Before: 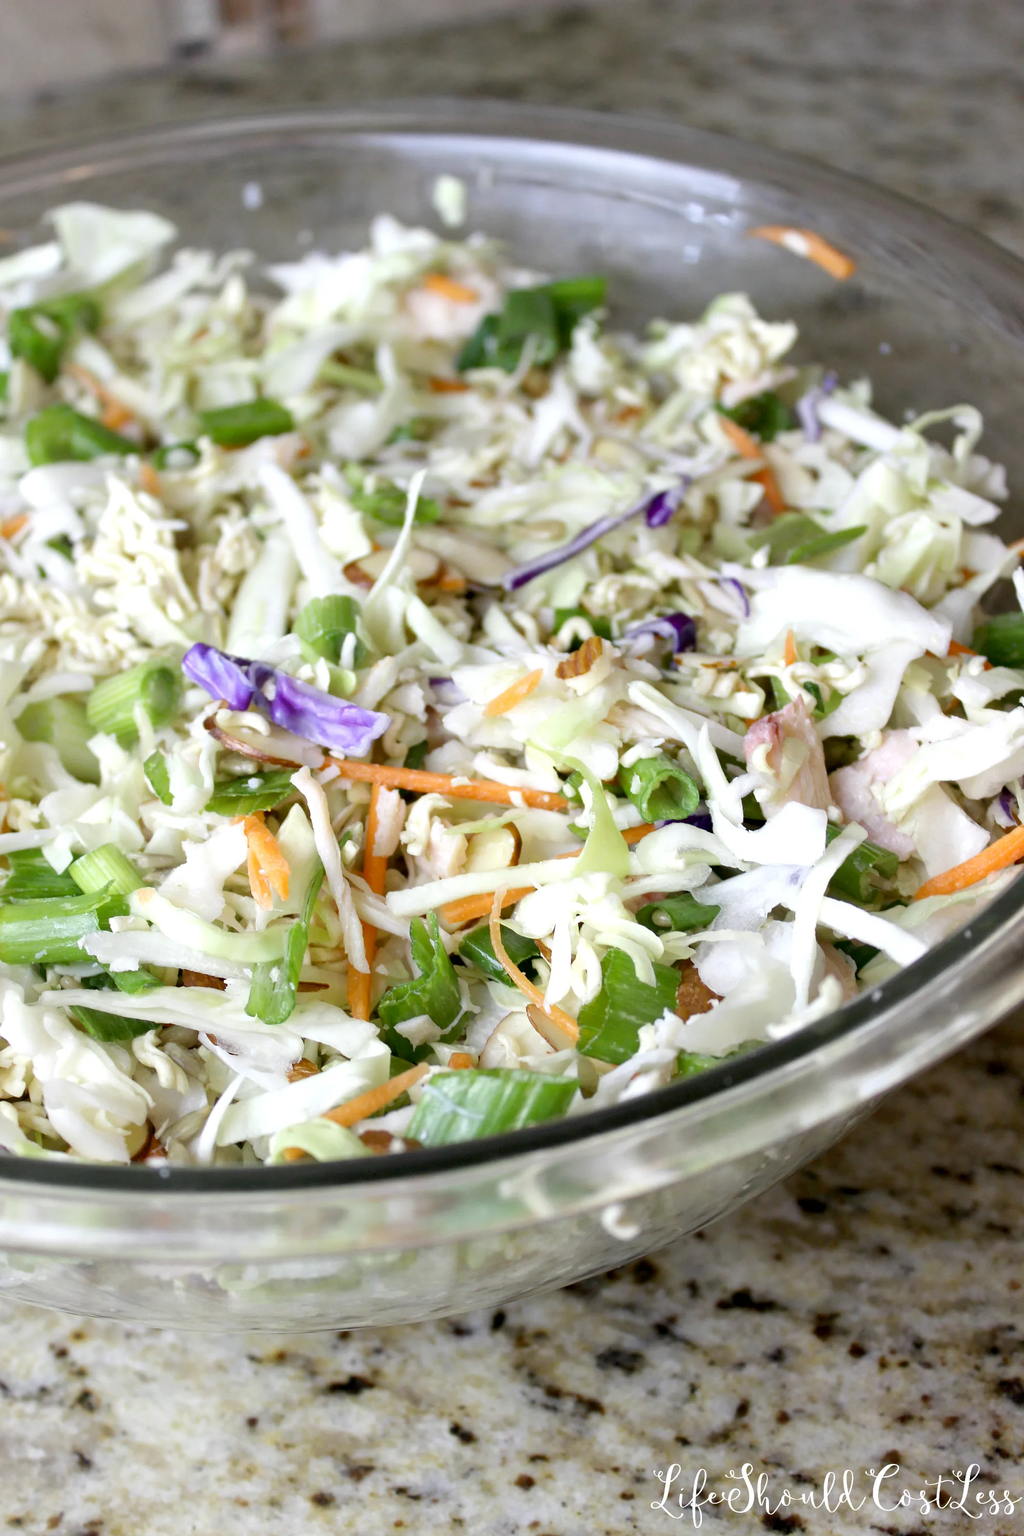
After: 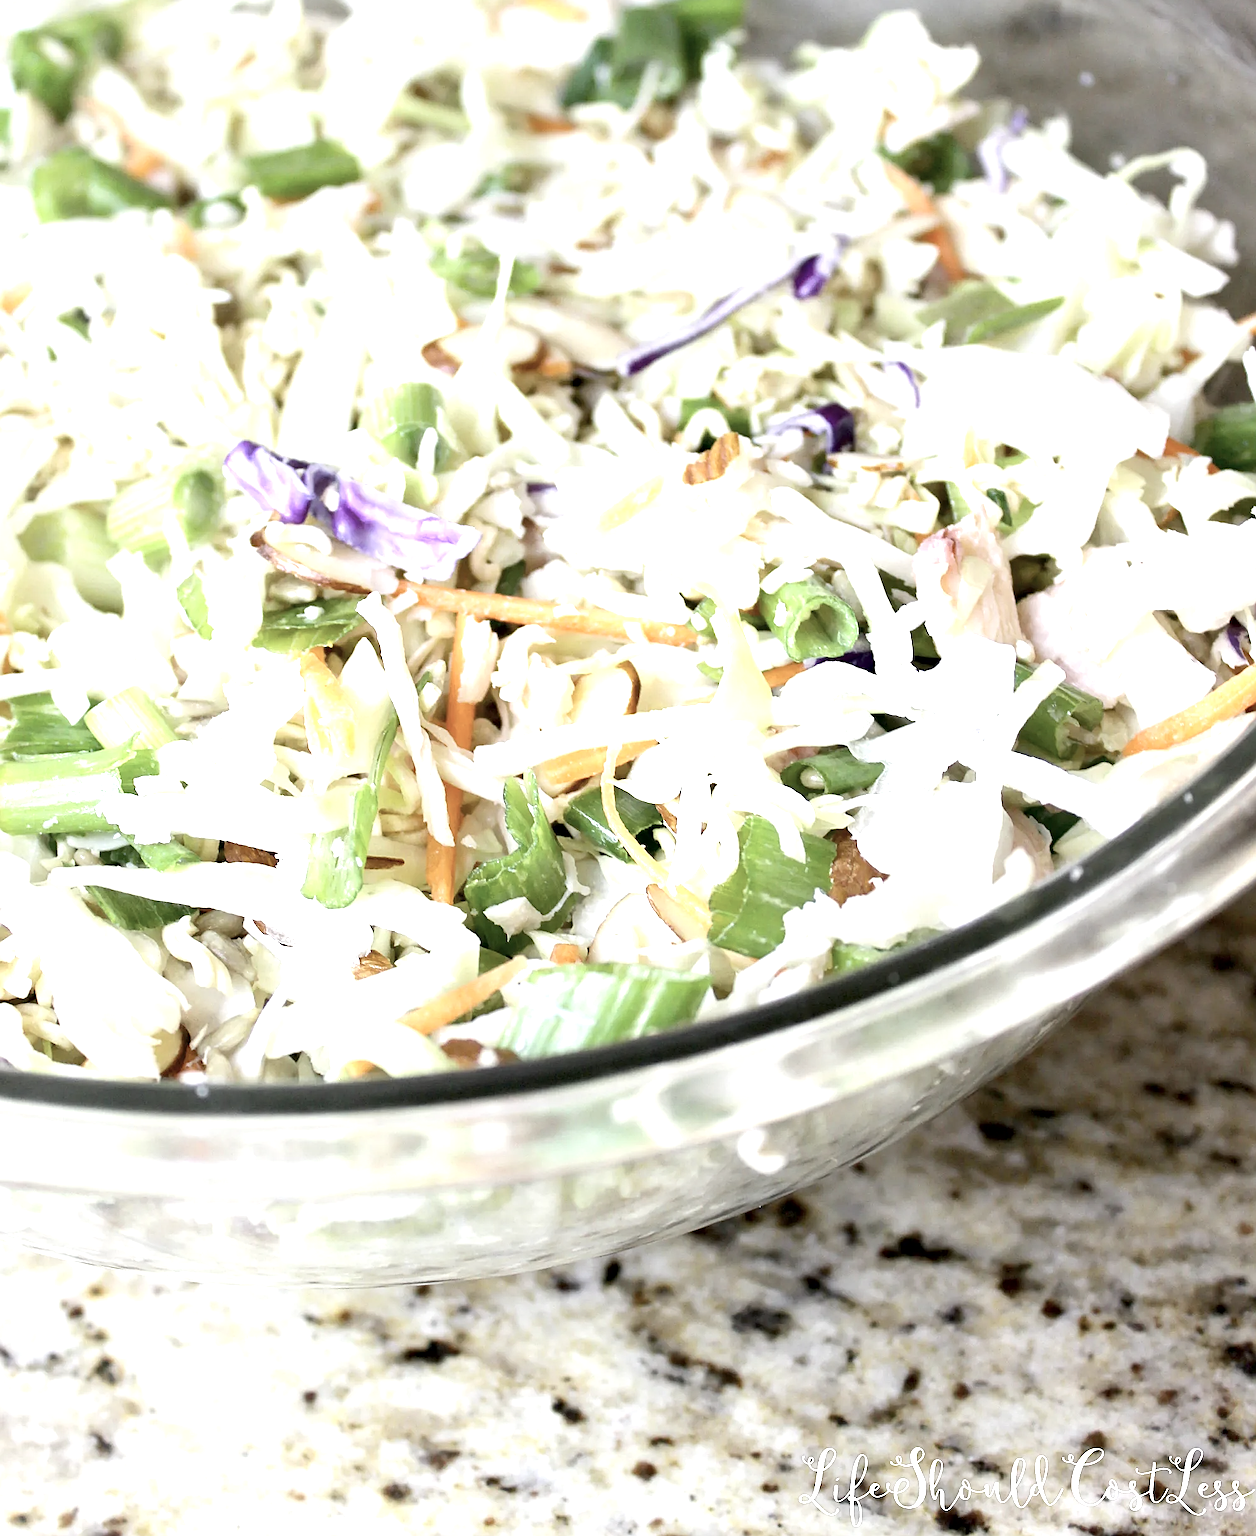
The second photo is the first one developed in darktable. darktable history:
sharpen: on, module defaults
exposure: black level correction 0.001, exposure 1.129 EV, compensate exposure bias true, compensate highlight preservation false
crop and rotate: top 18.507%
contrast brightness saturation: contrast 0.1, saturation -0.36
